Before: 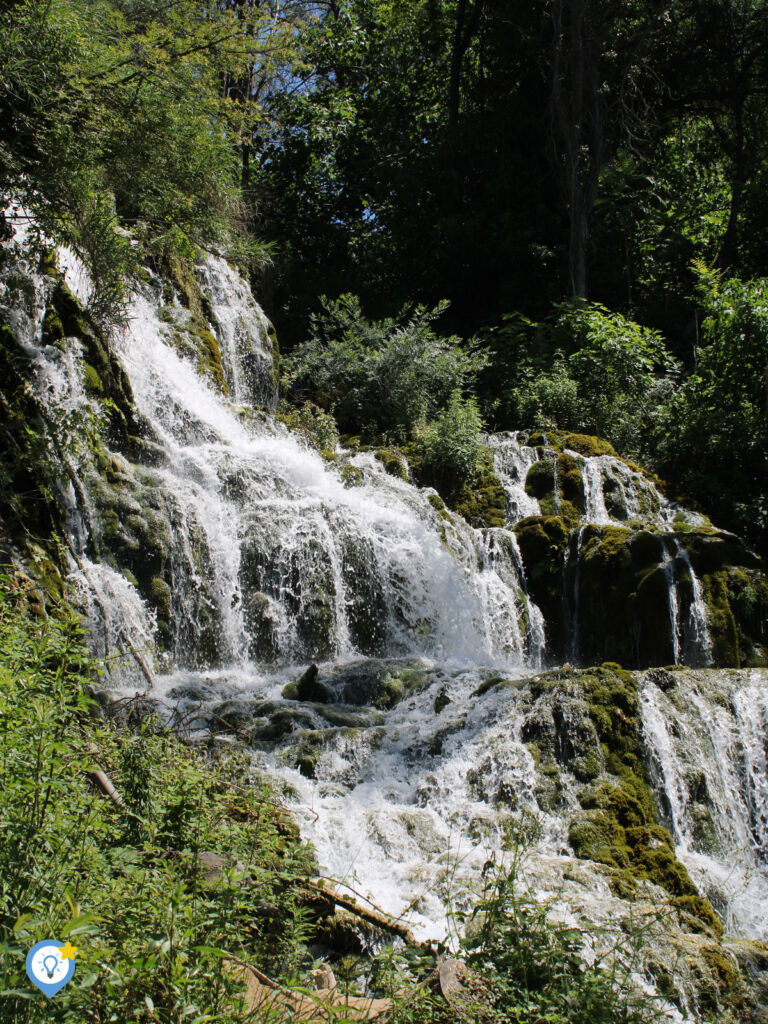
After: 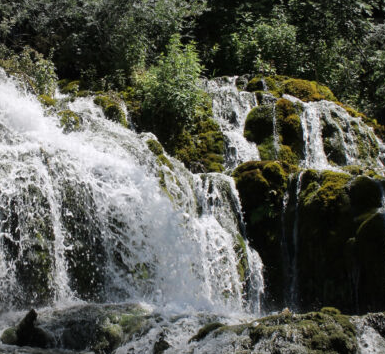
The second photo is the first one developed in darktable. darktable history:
vignetting: fall-off start 100%, brightness -0.282, width/height ratio 1.31
crop: left 36.607%, top 34.735%, right 13.146%, bottom 30.611%
